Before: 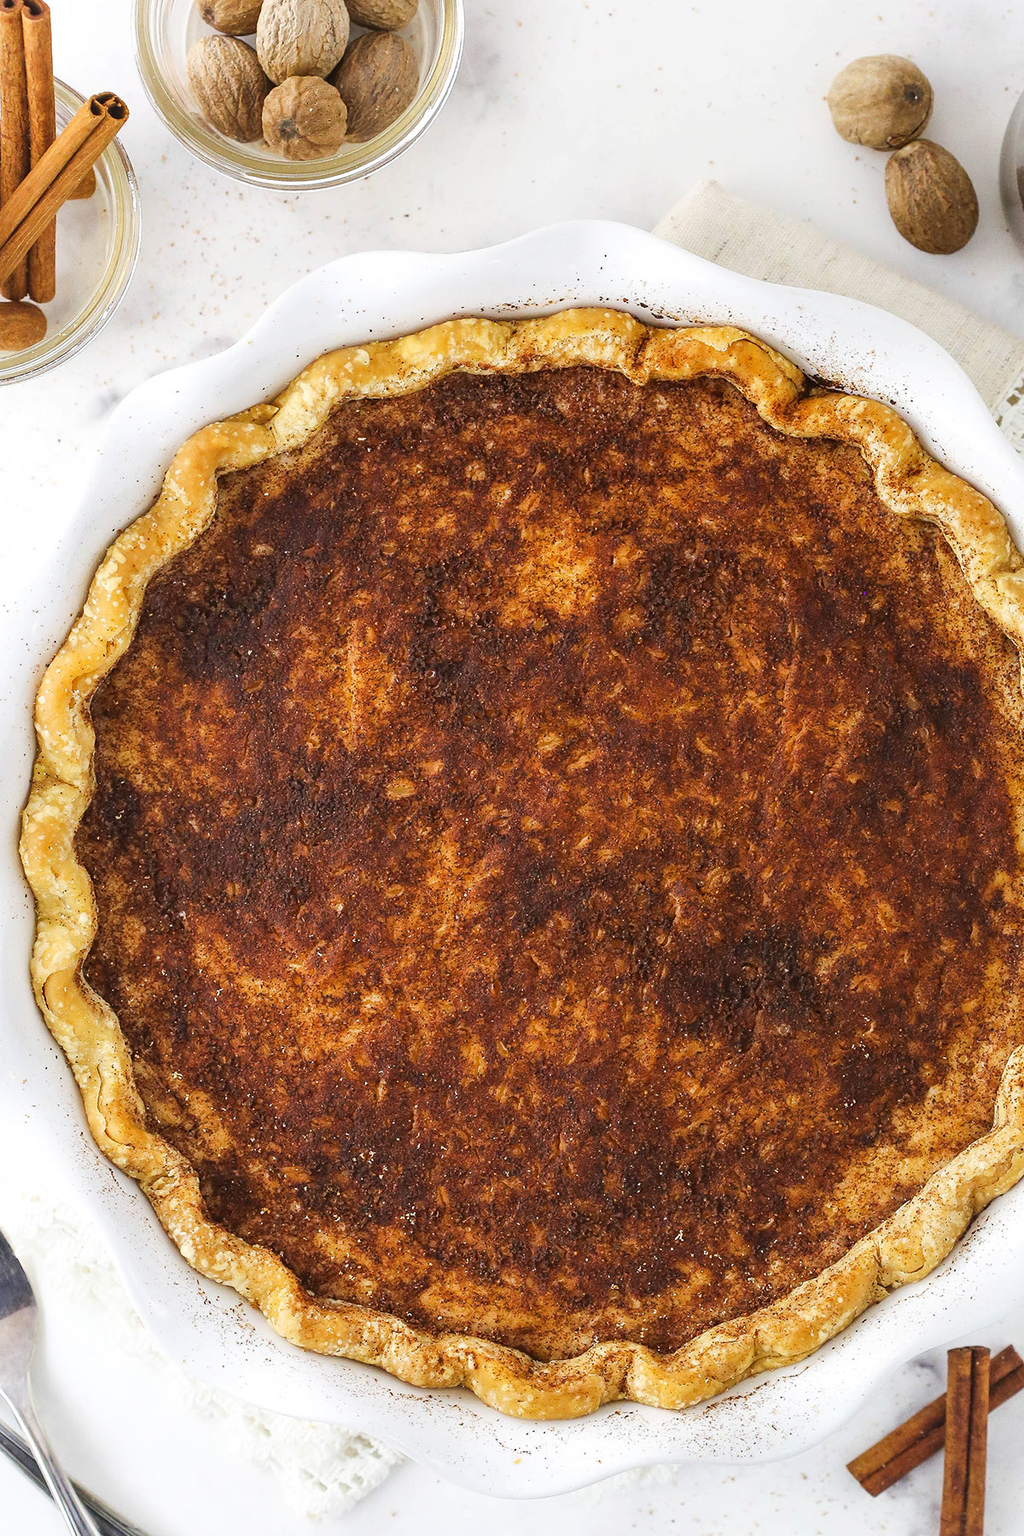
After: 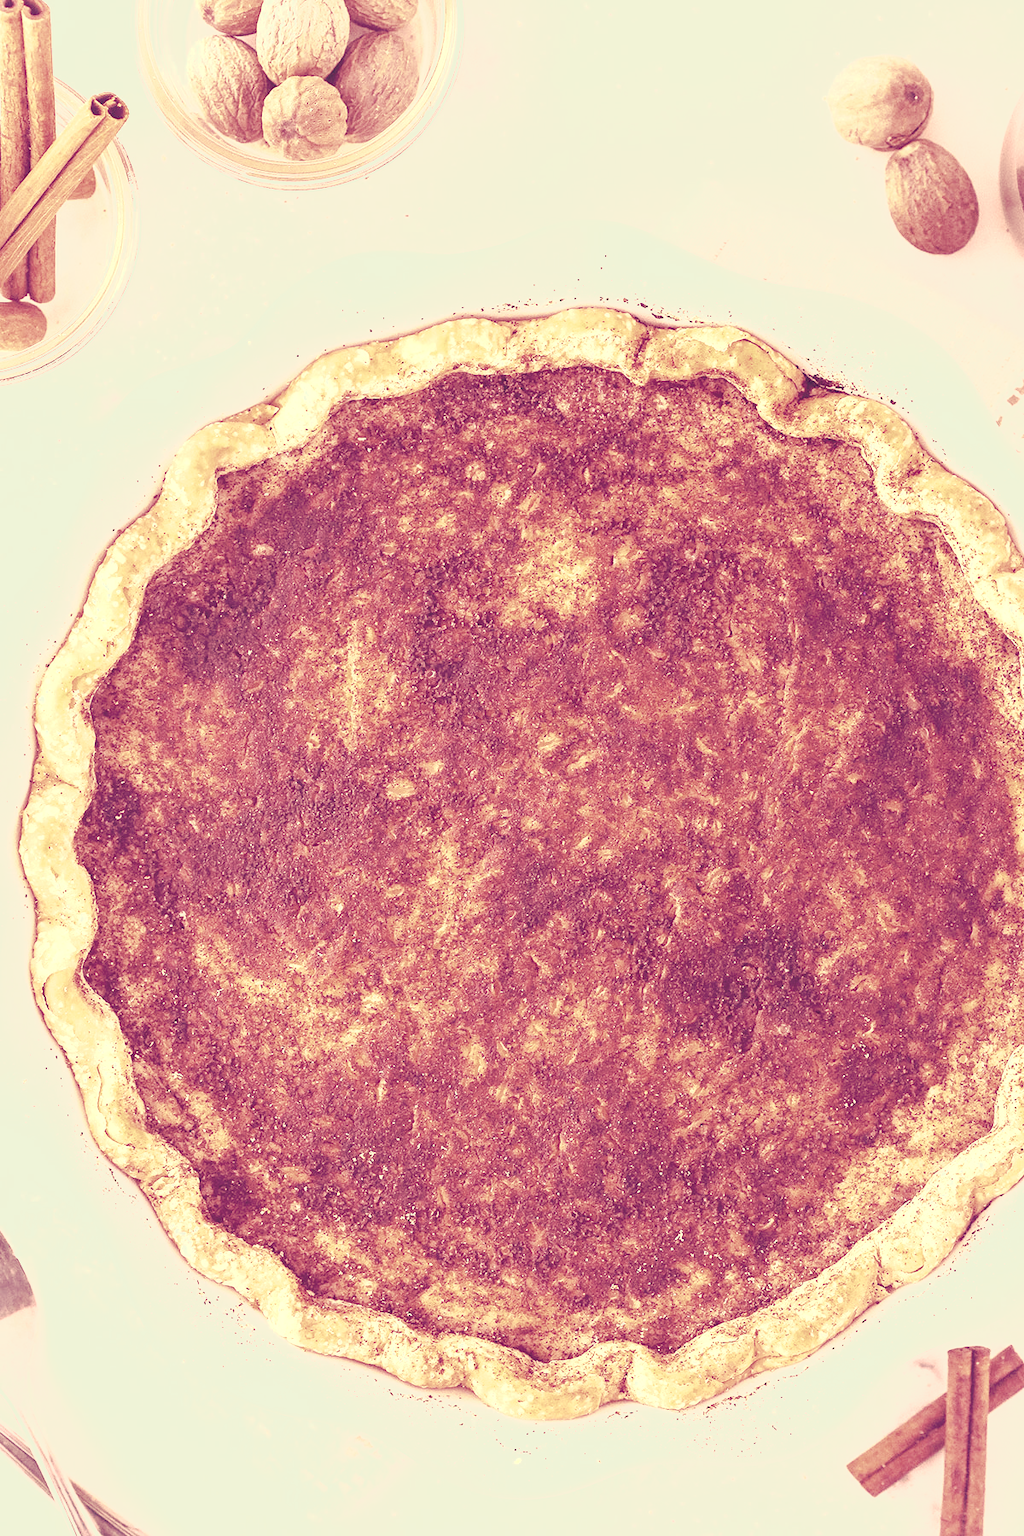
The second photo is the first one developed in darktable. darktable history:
tone curve: curves: ch0 [(0, 0) (0.003, 0.195) (0.011, 0.161) (0.025, 0.21) (0.044, 0.24) (0.069, 0.254) (0.1, 0.283) (0.136, 0.347) (0.177, 0.412) (0.224, 0.455) (0.277, 0.531) (0.335, 0.606) (0.399, 0.679) (0.468, 0.748) (0.543, 0.814) (0.623, 0.876) (0.709, 0.927) (0.801, 0.949) (0.898, 0.962) (1, 1)], preserve colors none
color look up table: target L [102.9, 96.26, 85.84, 102.04, 94.62, 101.45, 92.89, 81.85, 95.23, 60.94, 67.04, 62.88, 58.16, 47.89, 41.82, 36.87, 39.98, 18.37, 201.2, 102.43, 100.75, 101.16, 65.48, 67.2, 61.24, 52.4, 43.27, 46.36, 30.2, 44.46, 22.51, 20.31, 83.39, 88.28, 78.09, 65.77, 42.59, 54.38, 52.19, 35.85, 39.73, 35.75, 29.38, 18.67, 0.688, 96.38, 73.83, 53.54, 29.43], target a [-7.347, -55.85, -9.795, -7.054, -67.75, -5.134, -107.18, -87.48, -71.06, -40.64, 7.88, 2.61, 9.5, -21.52, -22.6, -0.894, 15.9, 21.66, 0, -8.254, -3.587, -4.954, -0.156, 13.37, 15.94, 36.85, 41.34, 36.36, 58.39, 23.34, 42.84, 33.85, -29.95, -9.575, 26.87, 17.63, 56.77, 24.02, 17.38, -4.635, 48.18, 33.48, 21.26, 40.3, 5.459, -45.58, -1.088, -28.73, -5.445], target b [71.68, 77.31, 41.49, 77.99, 54.91, 72.44, 70.23, 73.72, 87.31, 27.3, 37.45, 21.57, 41.49, 30.9, 9.8, 16.55, 15.9, -3.634, -0.001, 78.45, 62.14, 71.41, 47.14, 26.28, 33.47, 9.033, 24.07, 17.06, 6.249, 26.69, 7.439, -4.598, 36.66, 42.48, 28.57, 6.682, -12.55, 13.09, 16.71, -19.92, 0.2, -18.67, -0.199, -14, -20.74, 58.02, 17.58, 3.146, -9.084], num patches 49
